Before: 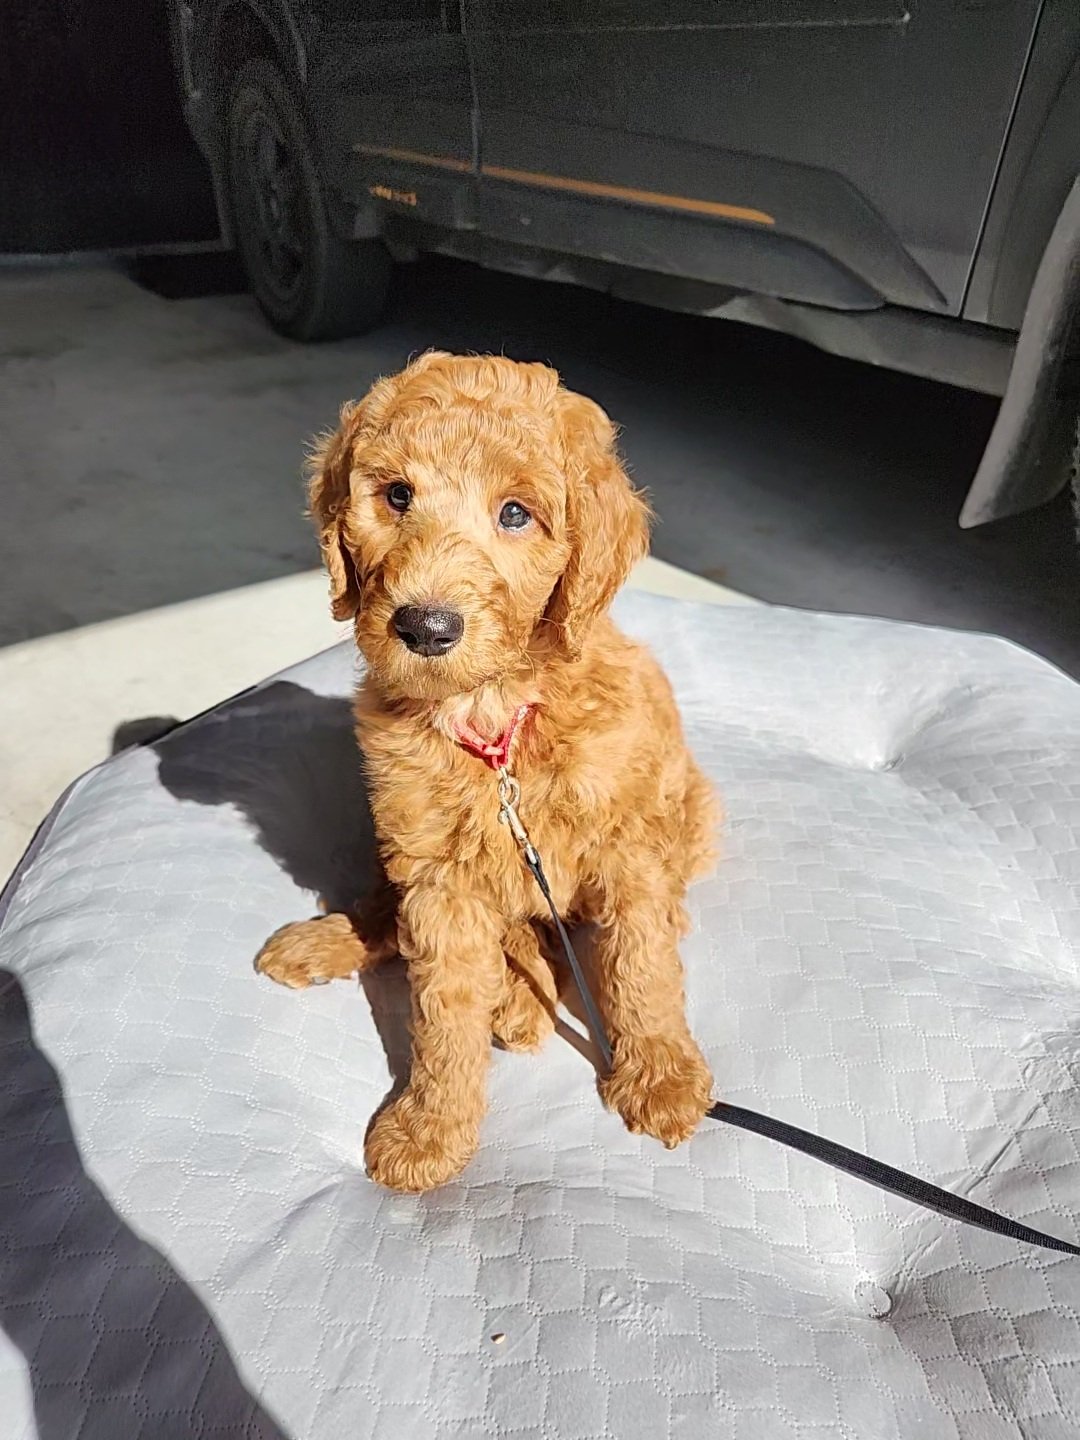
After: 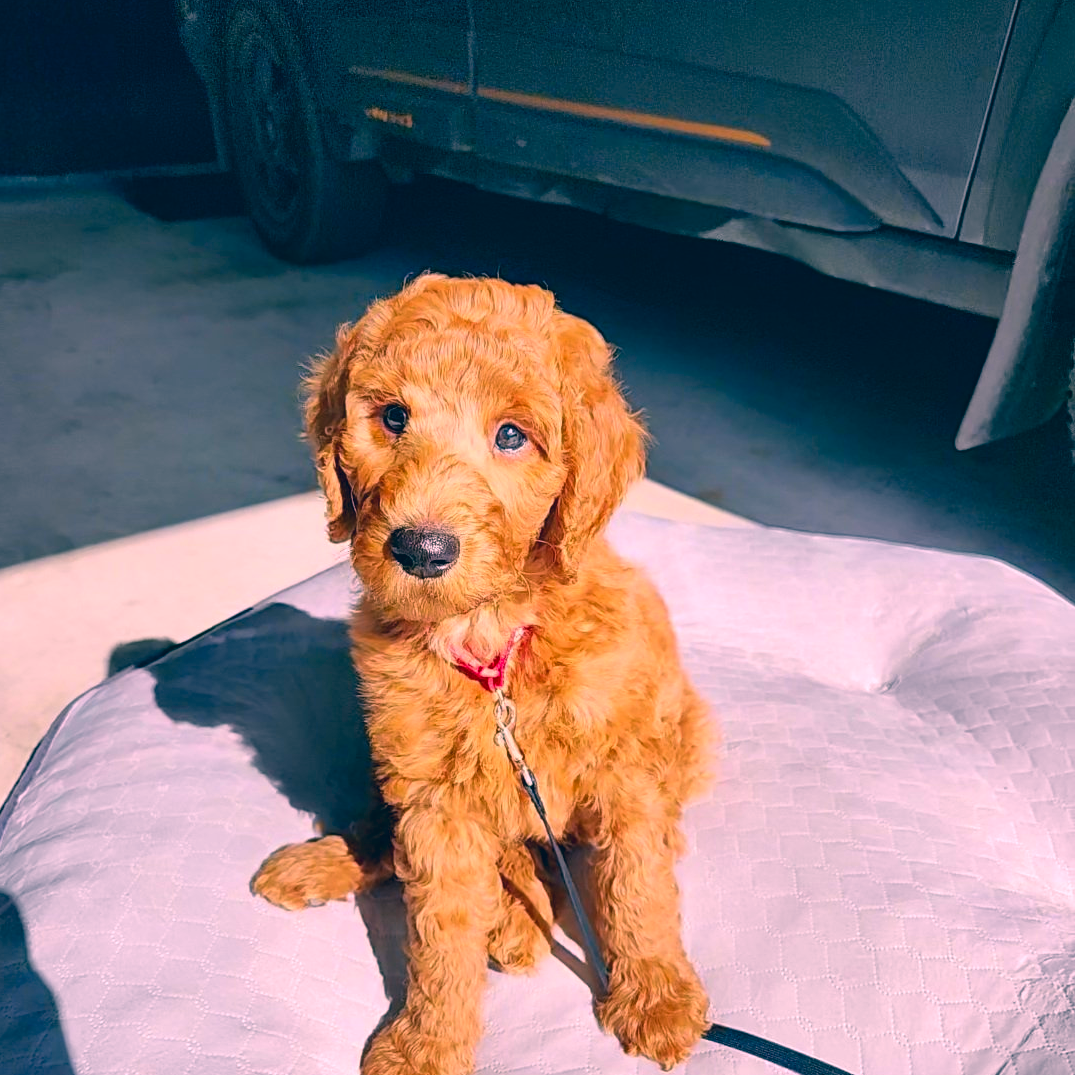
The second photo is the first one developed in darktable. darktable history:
color correction: highlights a* 17.03, highlights b* 0.205, shadows a* -15.38, shadows b* -14.56, saturation 1.5
crop: left 0.387%, top 5.469%, bottom 19.809%
color balance rgb: linear chroma grading › shadows -3%, linear chroma grading › highlights -4%
